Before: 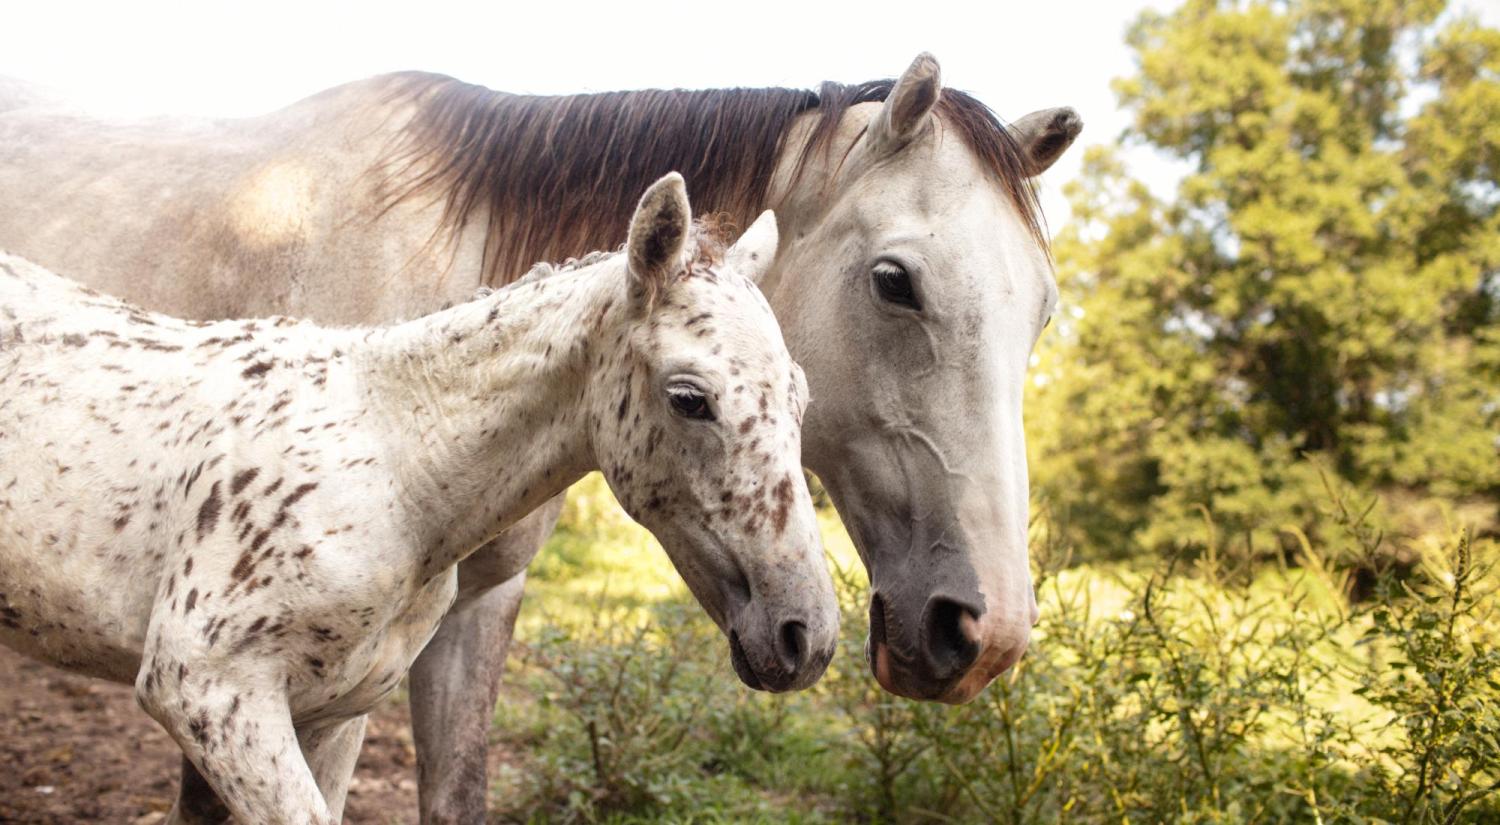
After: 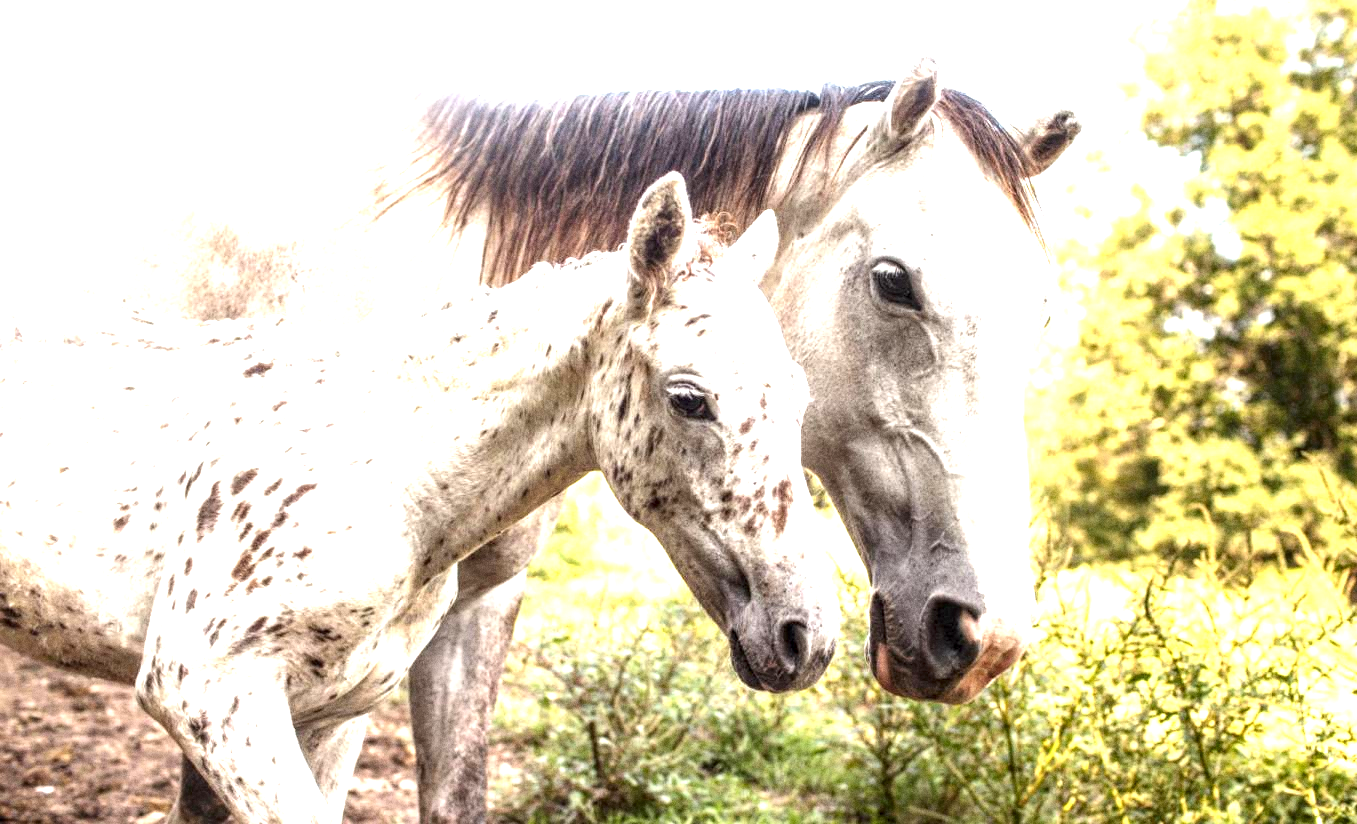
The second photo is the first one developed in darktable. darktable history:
crop: right 9.509%, bottom 0.031%
exposure: black level correction 0, exposure 1.379 EV, compensate exposure bias true, compensate highlight preservation false
grain: on, module defaults
white balance: red 0.986, blue 1.01
local contrast: detail 154%
